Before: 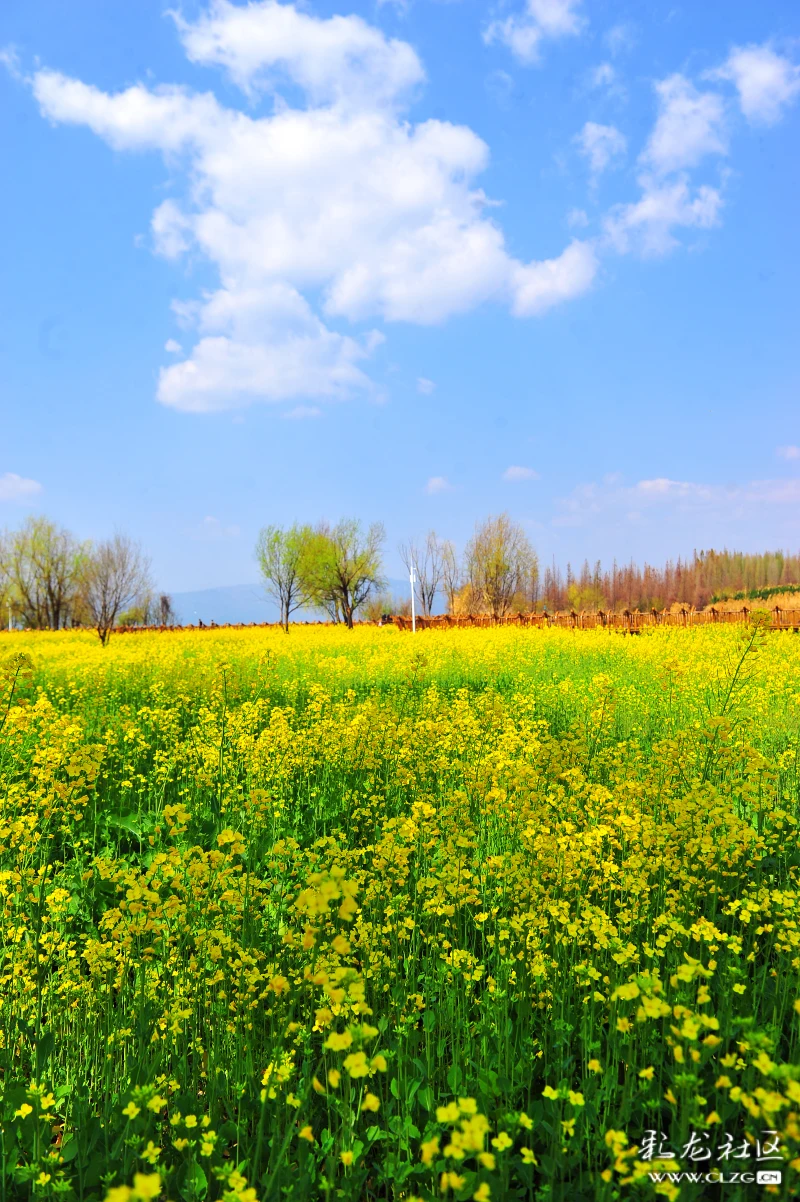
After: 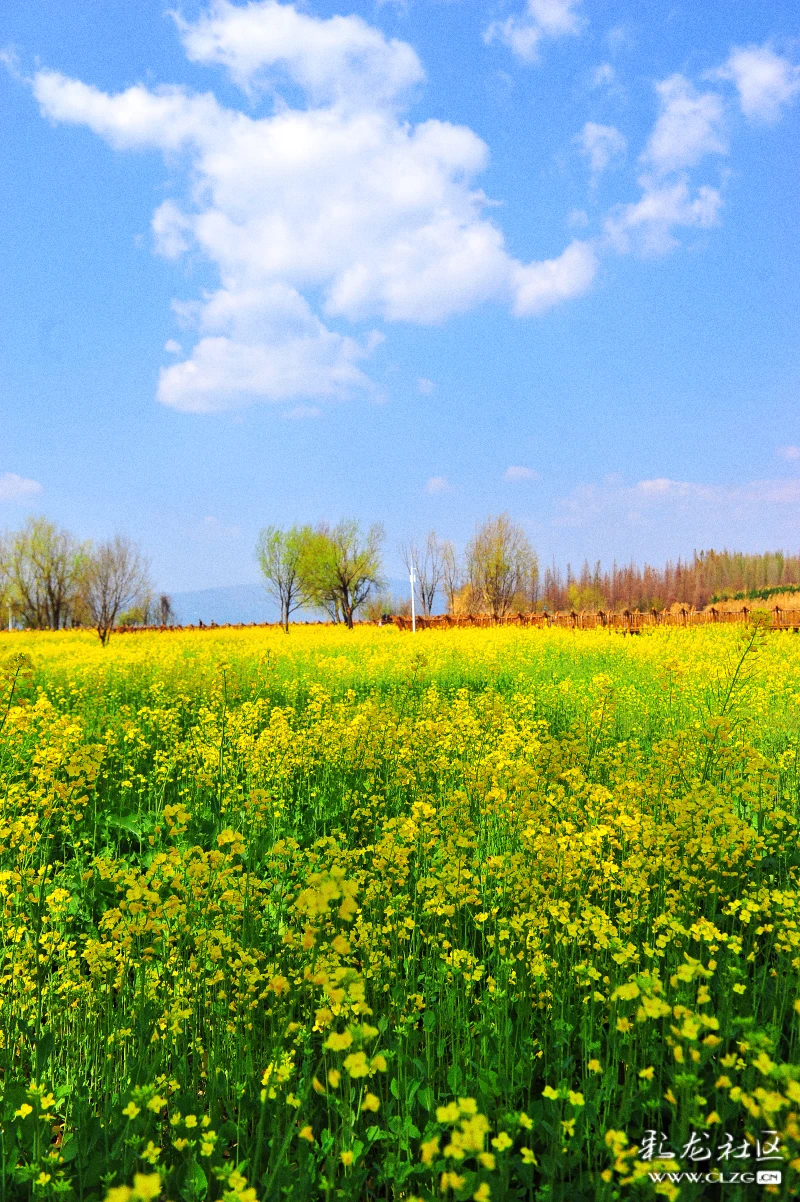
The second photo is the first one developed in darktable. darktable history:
tone equalizer: on, module defaults
grain: coarseness 0.09 ISO
